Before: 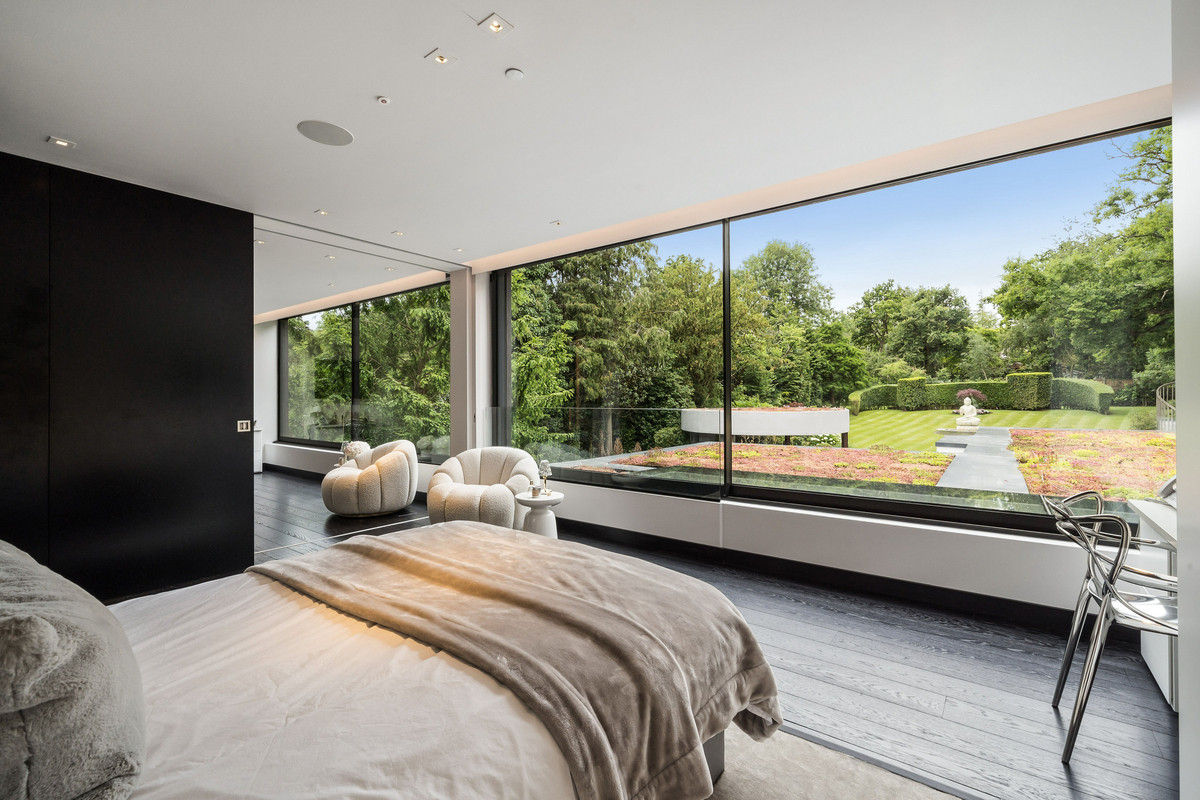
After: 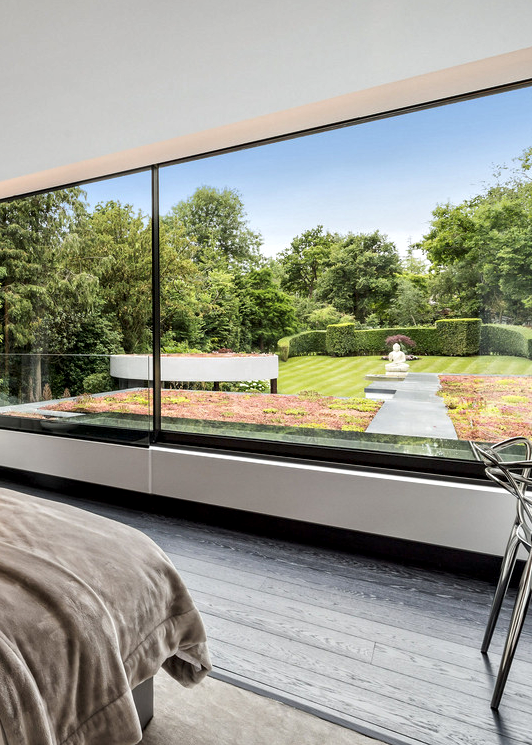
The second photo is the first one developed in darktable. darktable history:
crop: left 47.6%, top 6.8%, right 8.028%
shadows and highlights: shadows 47.7, highlights -41.85, soften with gaussian
contrast equalizer: octaves 7, y [[0.6 ×6], [0.55 ×6], [0 ×6], [0 ×6], [0 ×6]], mix 0.359
